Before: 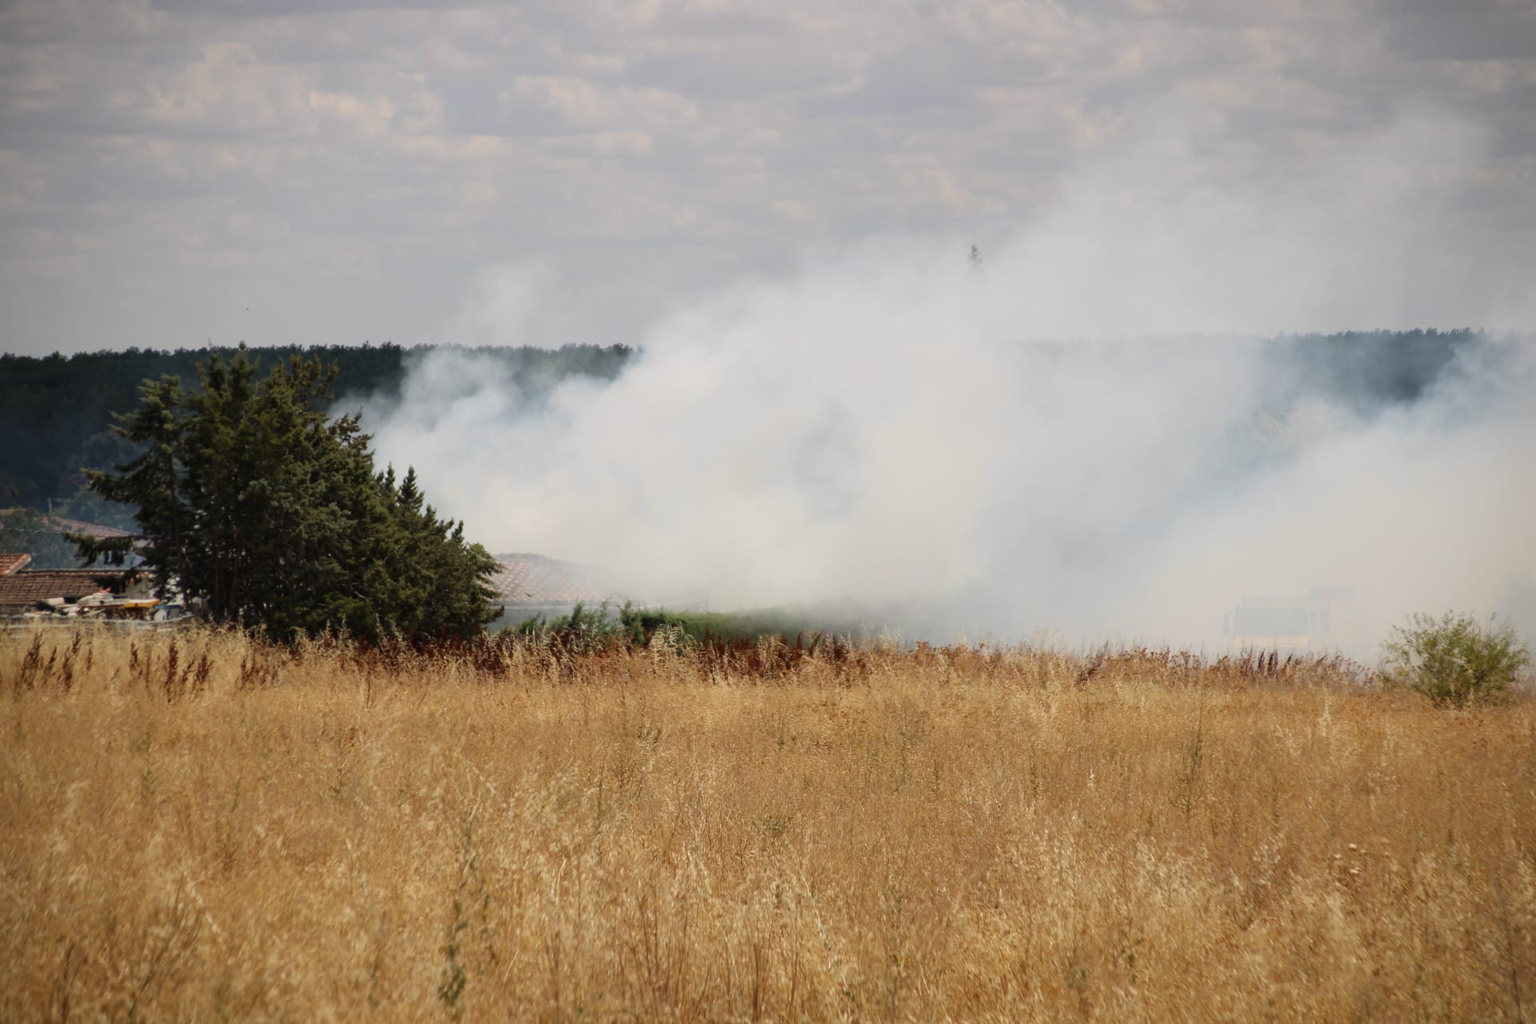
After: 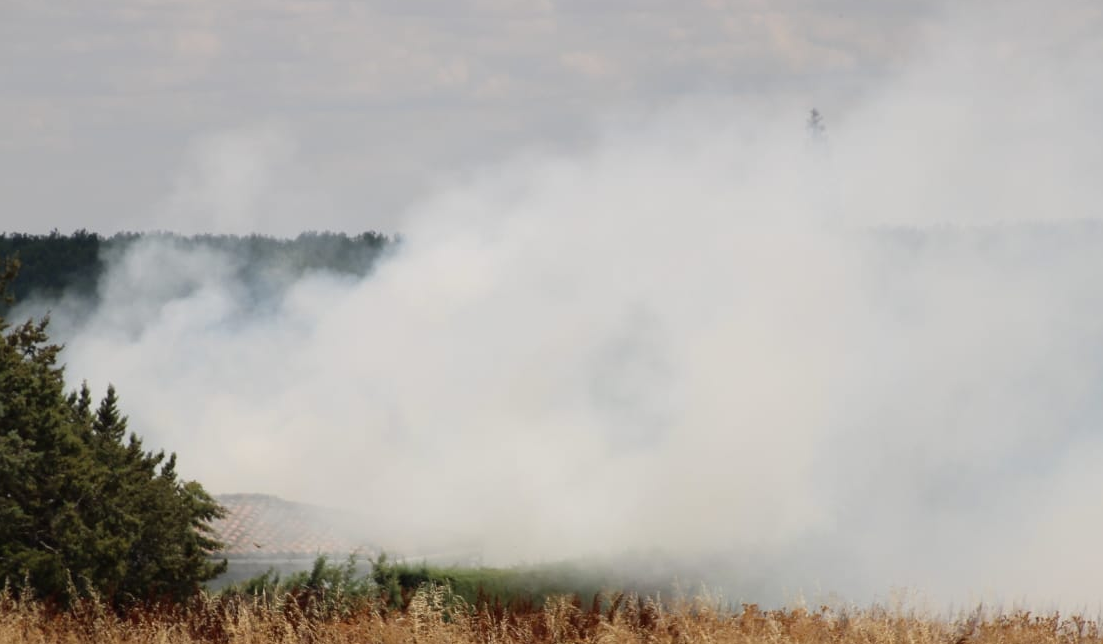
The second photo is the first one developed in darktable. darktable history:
crop: left 21.035%, top 15.537%, right 21.502%, bottom 34.143%
